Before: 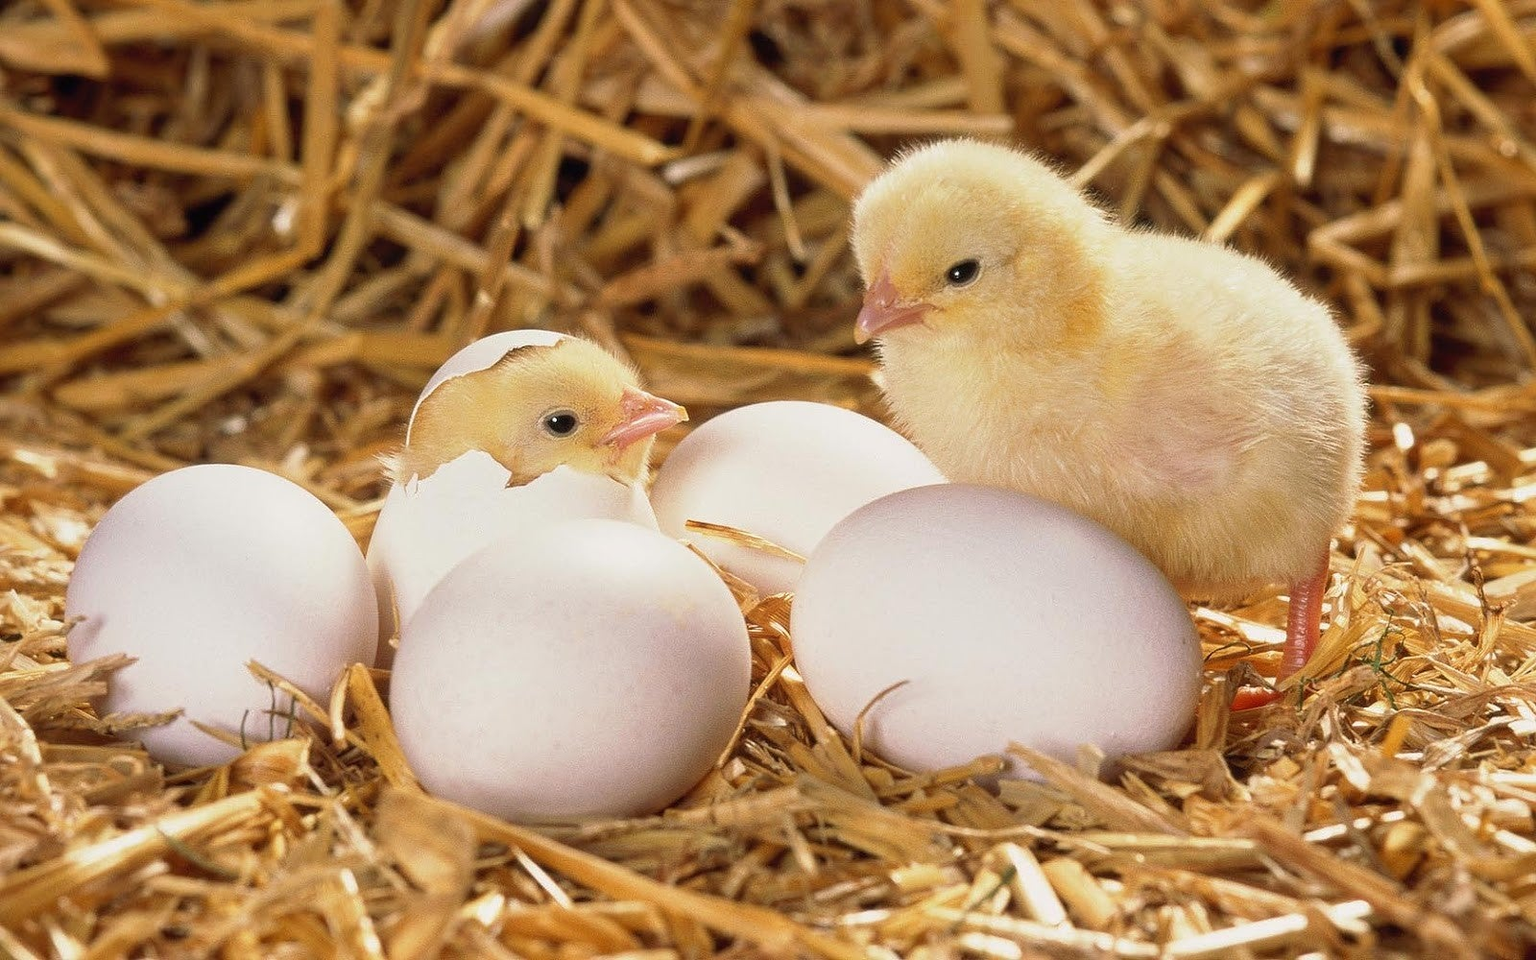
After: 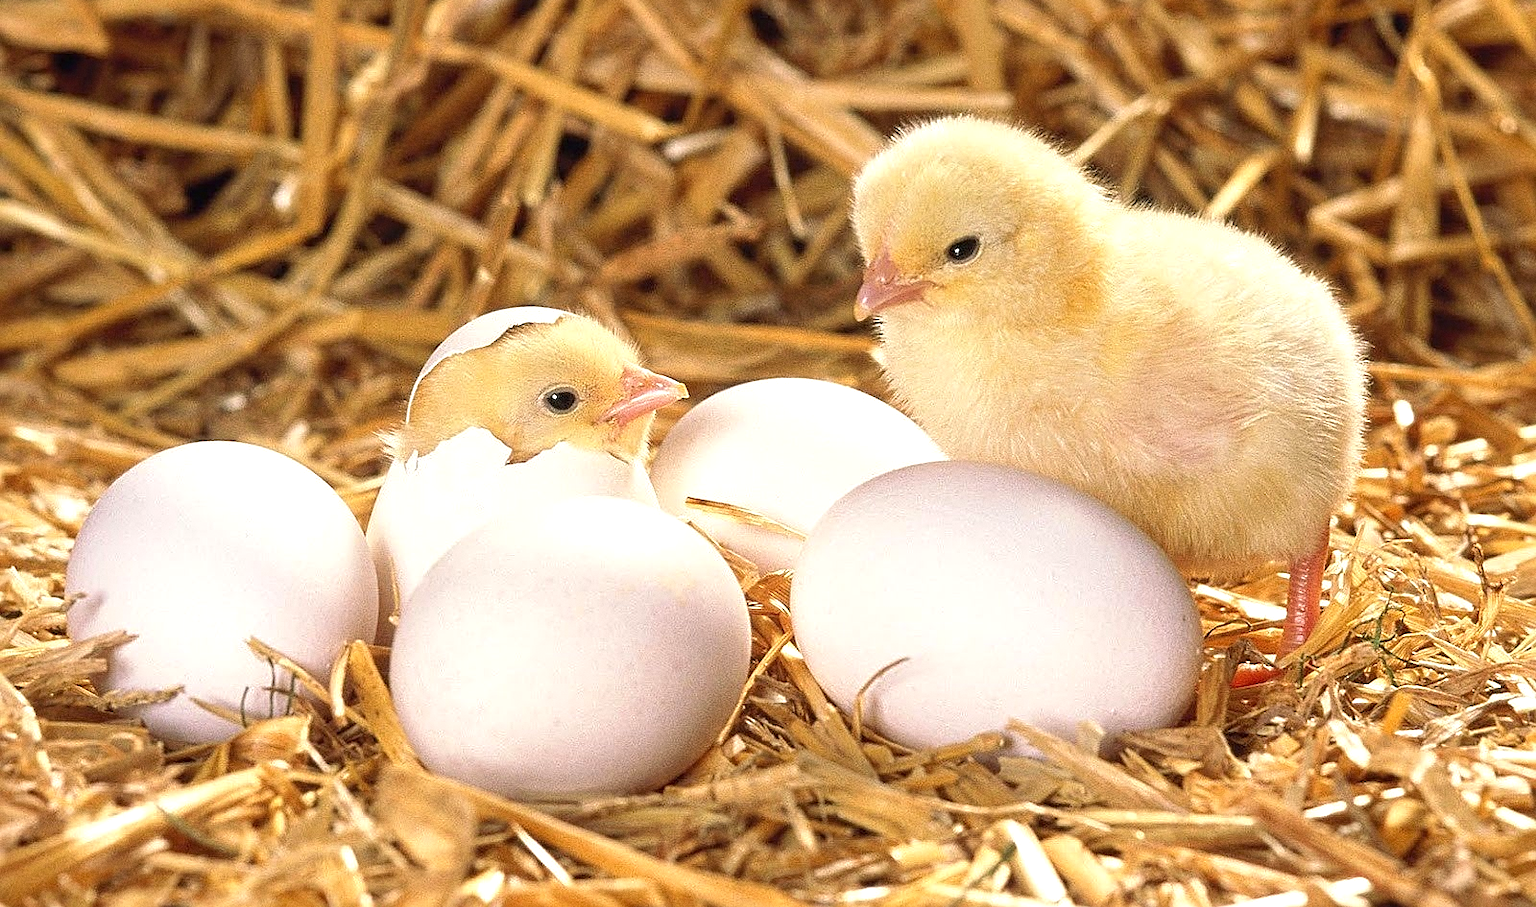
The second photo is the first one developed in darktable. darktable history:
grain: coarseness 0.09 ISO
exposure: black level correction 0, exposure 0.5 EV, compensate highlight preservation false
crop and rotate: top 2.479%, bottom 3.018%
sharpen: on, module defaults
